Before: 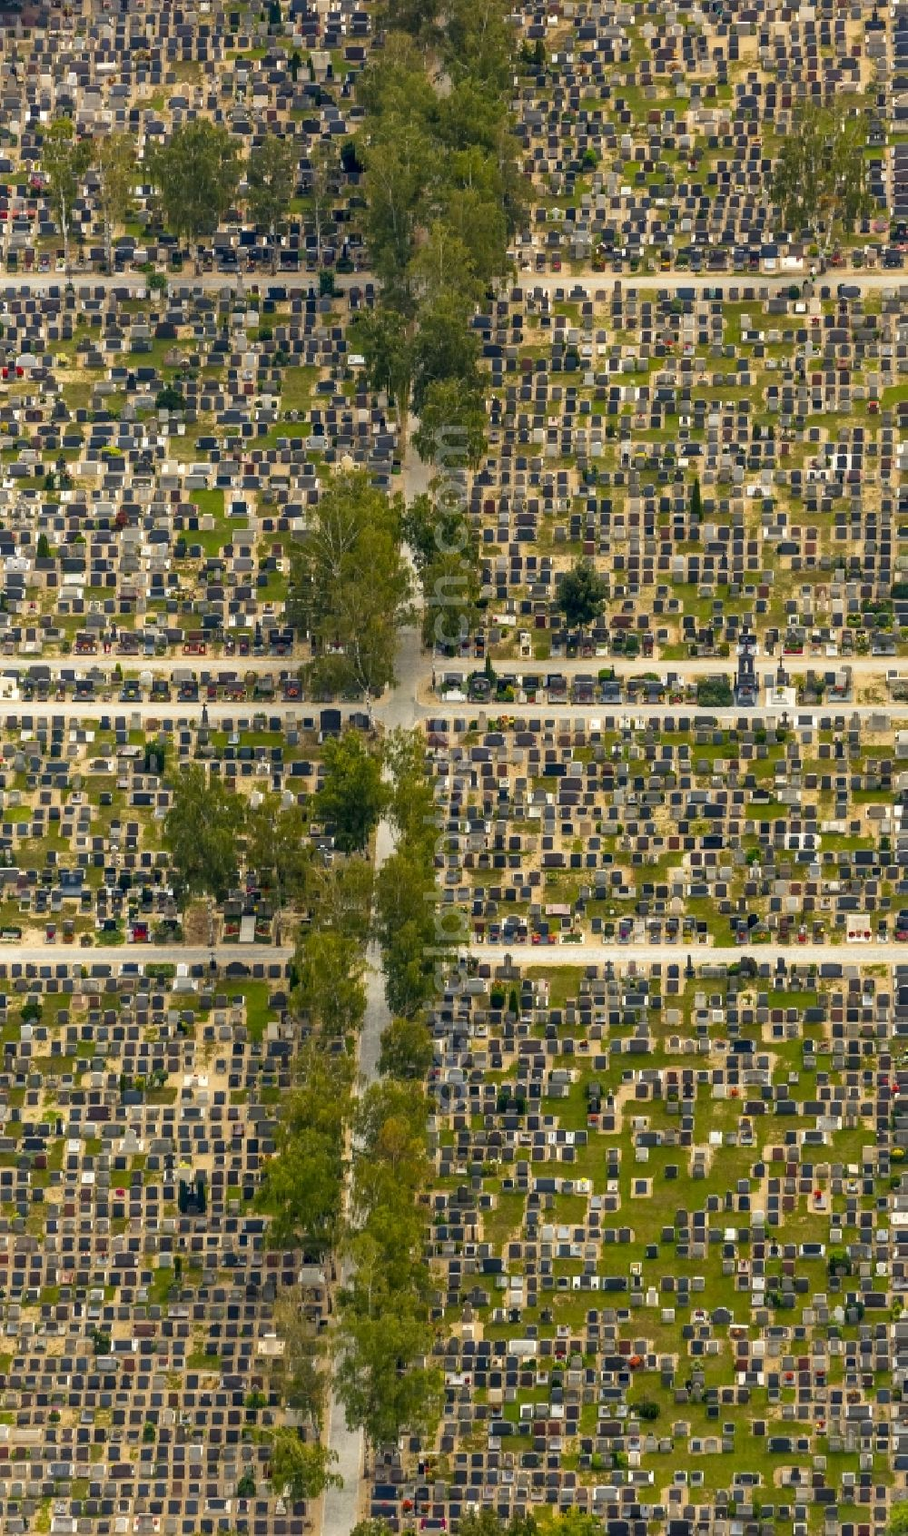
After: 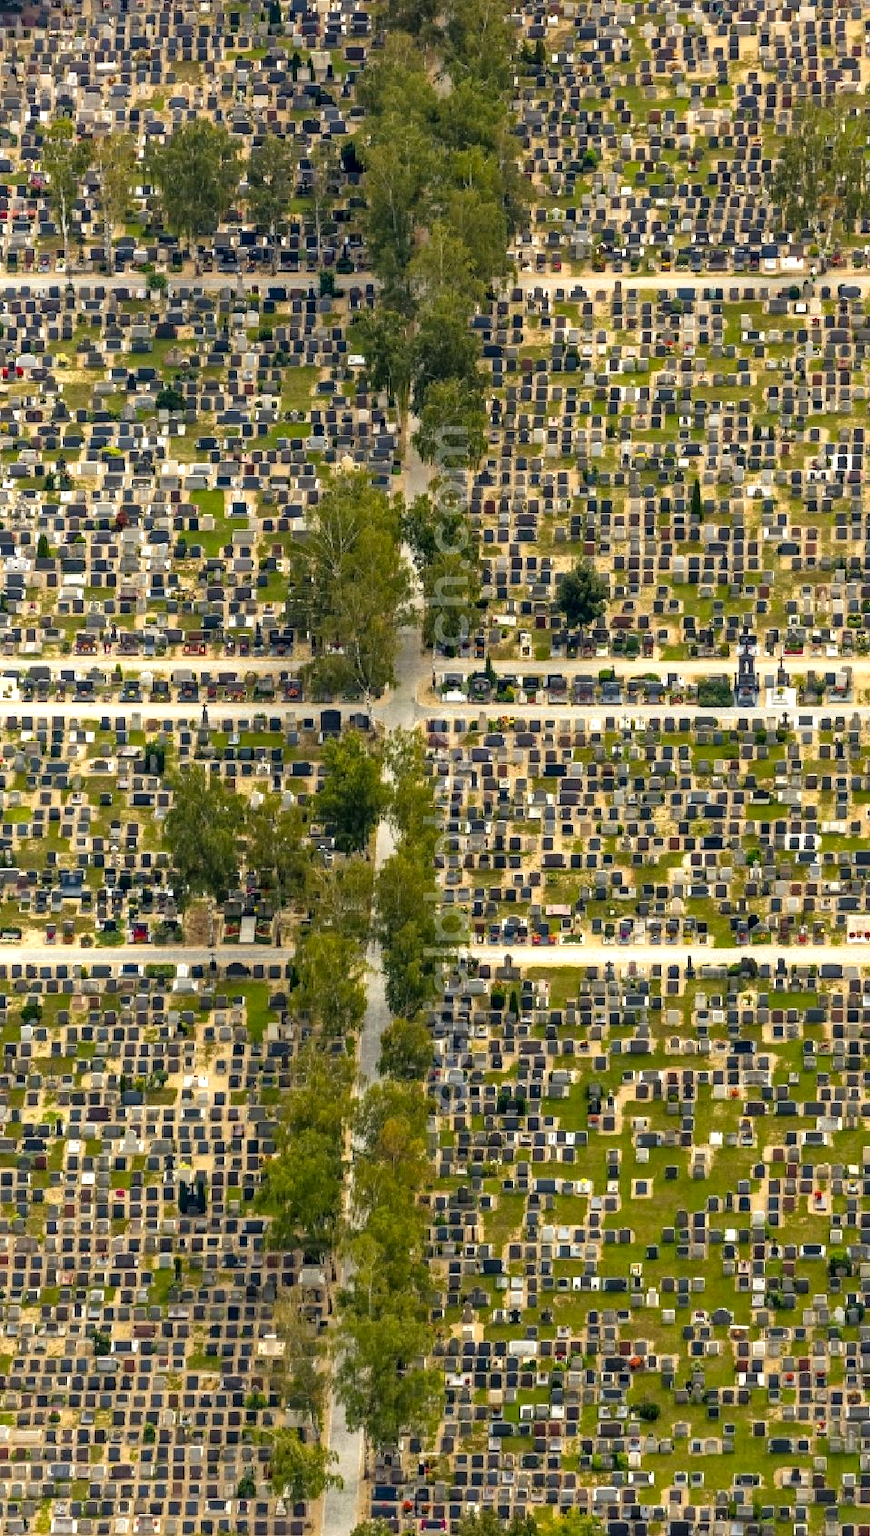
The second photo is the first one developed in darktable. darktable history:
crop: right 4.113%, bottom 0.031%
haze removal: compatibility mode true, adaptive false
tone equalizer: -8 EV -0.408 EV, -7 EV -0.404 EV, -6 EV -0.299 EV, -5 EV -0.24 EV, -3 EV 0.24 EV, -2 EV 0.313 EV, -1 EV 0.415 EV, +0 EV 0.405 EV
